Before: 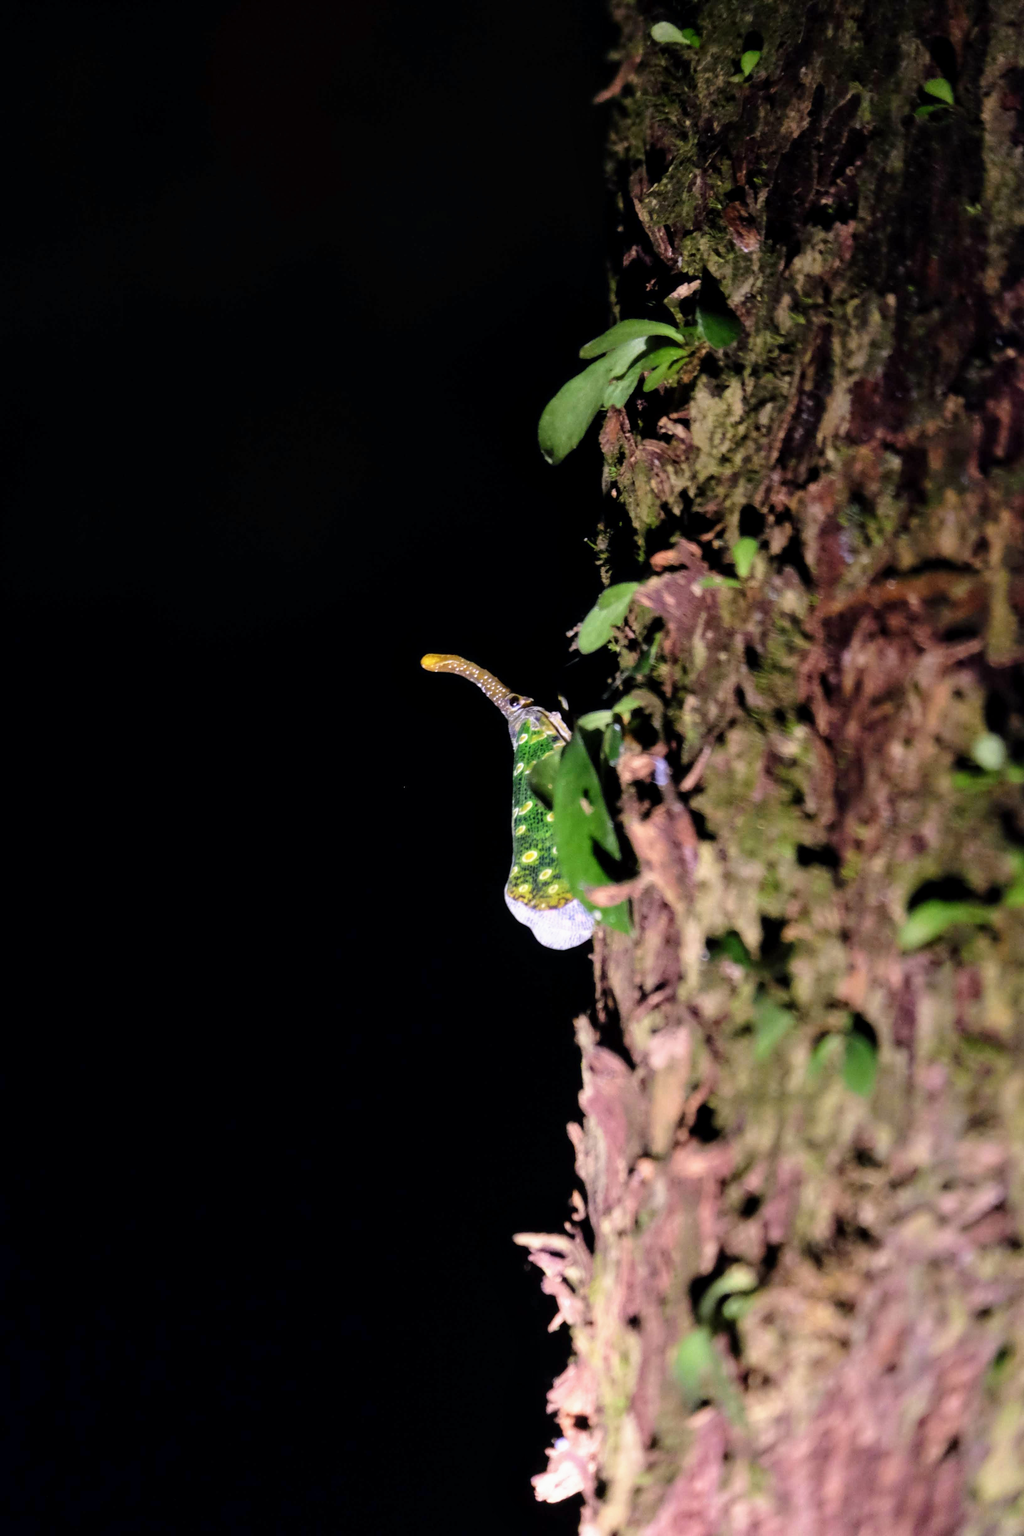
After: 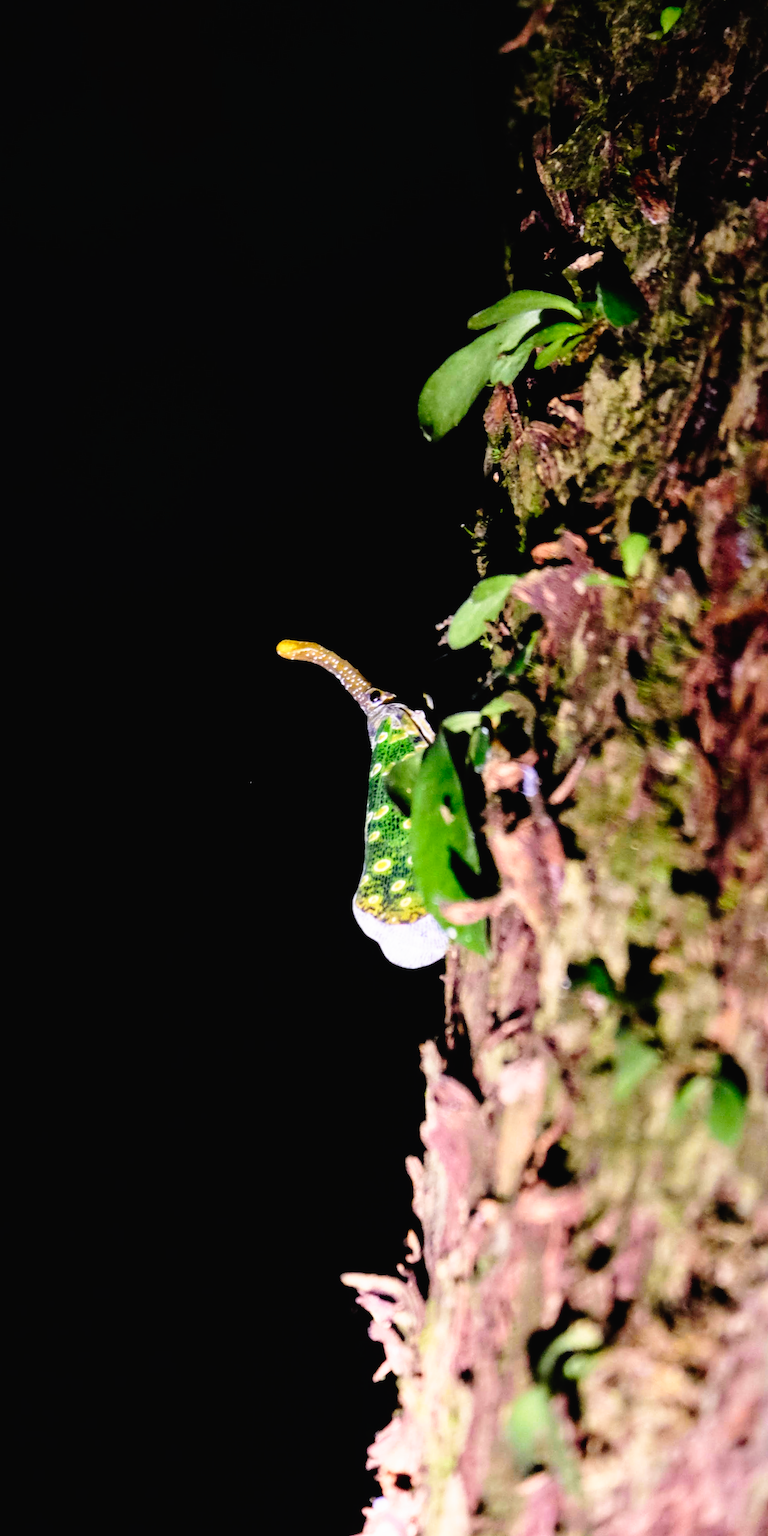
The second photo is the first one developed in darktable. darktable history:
tone curve: curves: ch0 [(0, 0.016) (0.11, 0.039) (0.259, 0.235) (0.383, 0.437) (0.499, 0.597) (0.733, 0.867) (0.843, 0.948) (1, 1)], preserve colors none
crop and rotate: angle -3.27°, left 14.066%, top 0.038%, right 10.888%, bottom 0.038%
